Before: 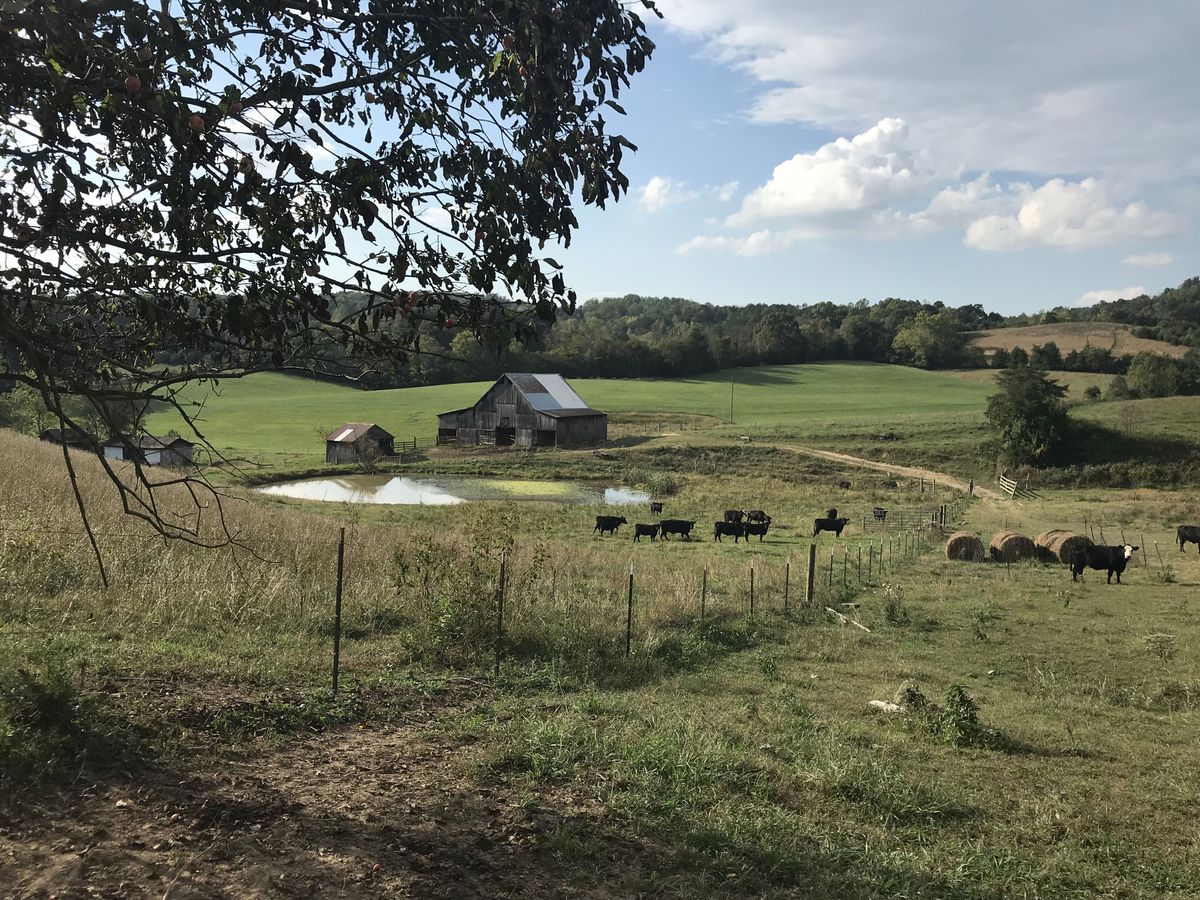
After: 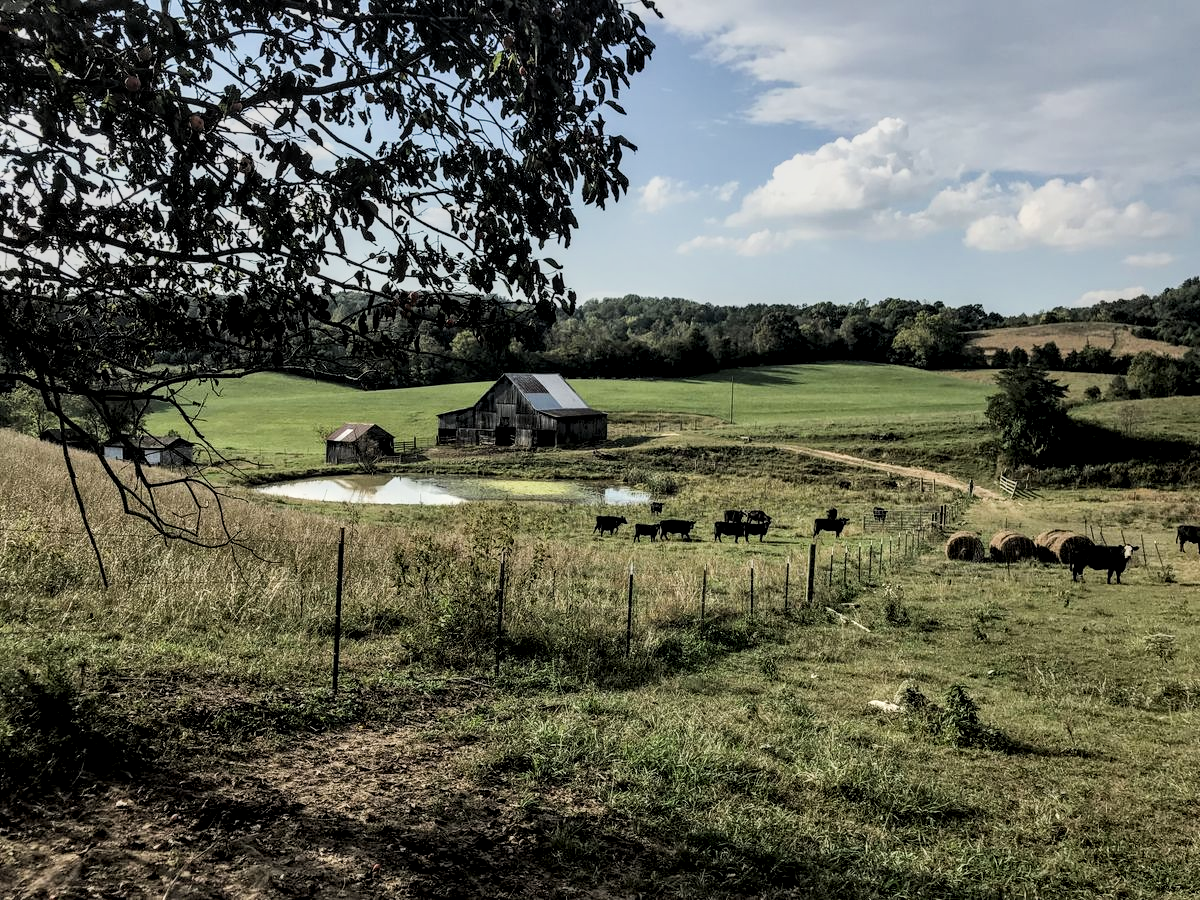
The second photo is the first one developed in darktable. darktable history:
local contrast: detail 160%
filmic rgb: middle gray luminance 28.81%, black relative exposure -10.26 EV, white relative exposure 5.49 EV, target black luminance 0%, hardness 3.91, latitude 2.58%, contrast 1.13, highlights saturation mix 5.12%, shadows ↔ highlights balance 14.71%, color science v4 (2020)
